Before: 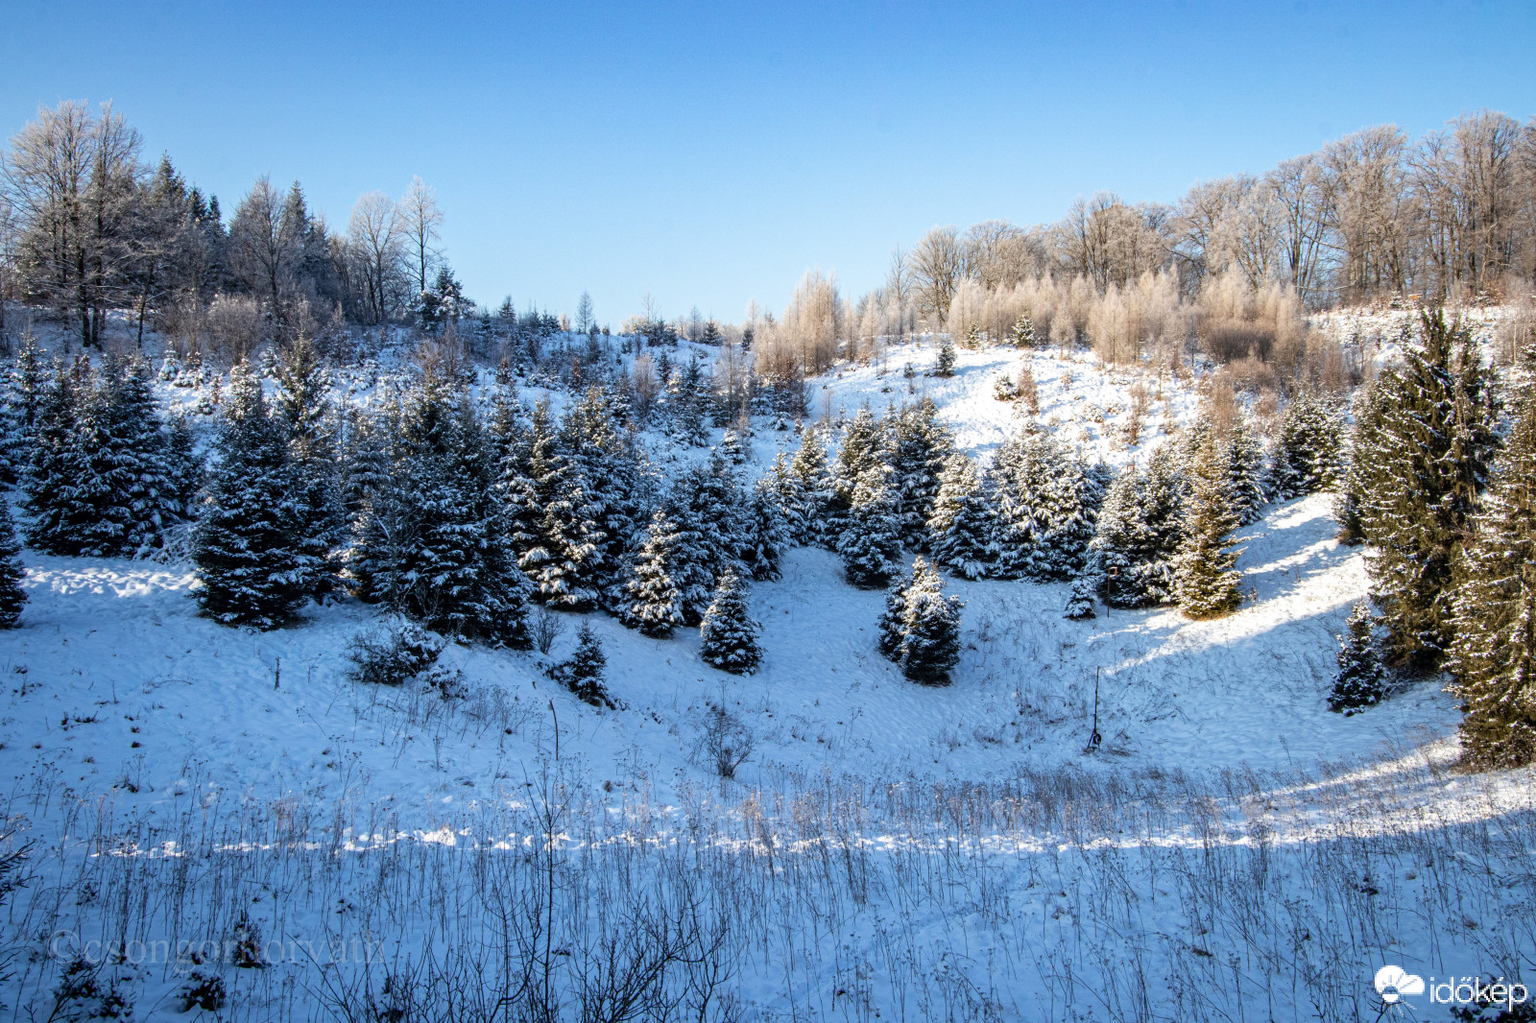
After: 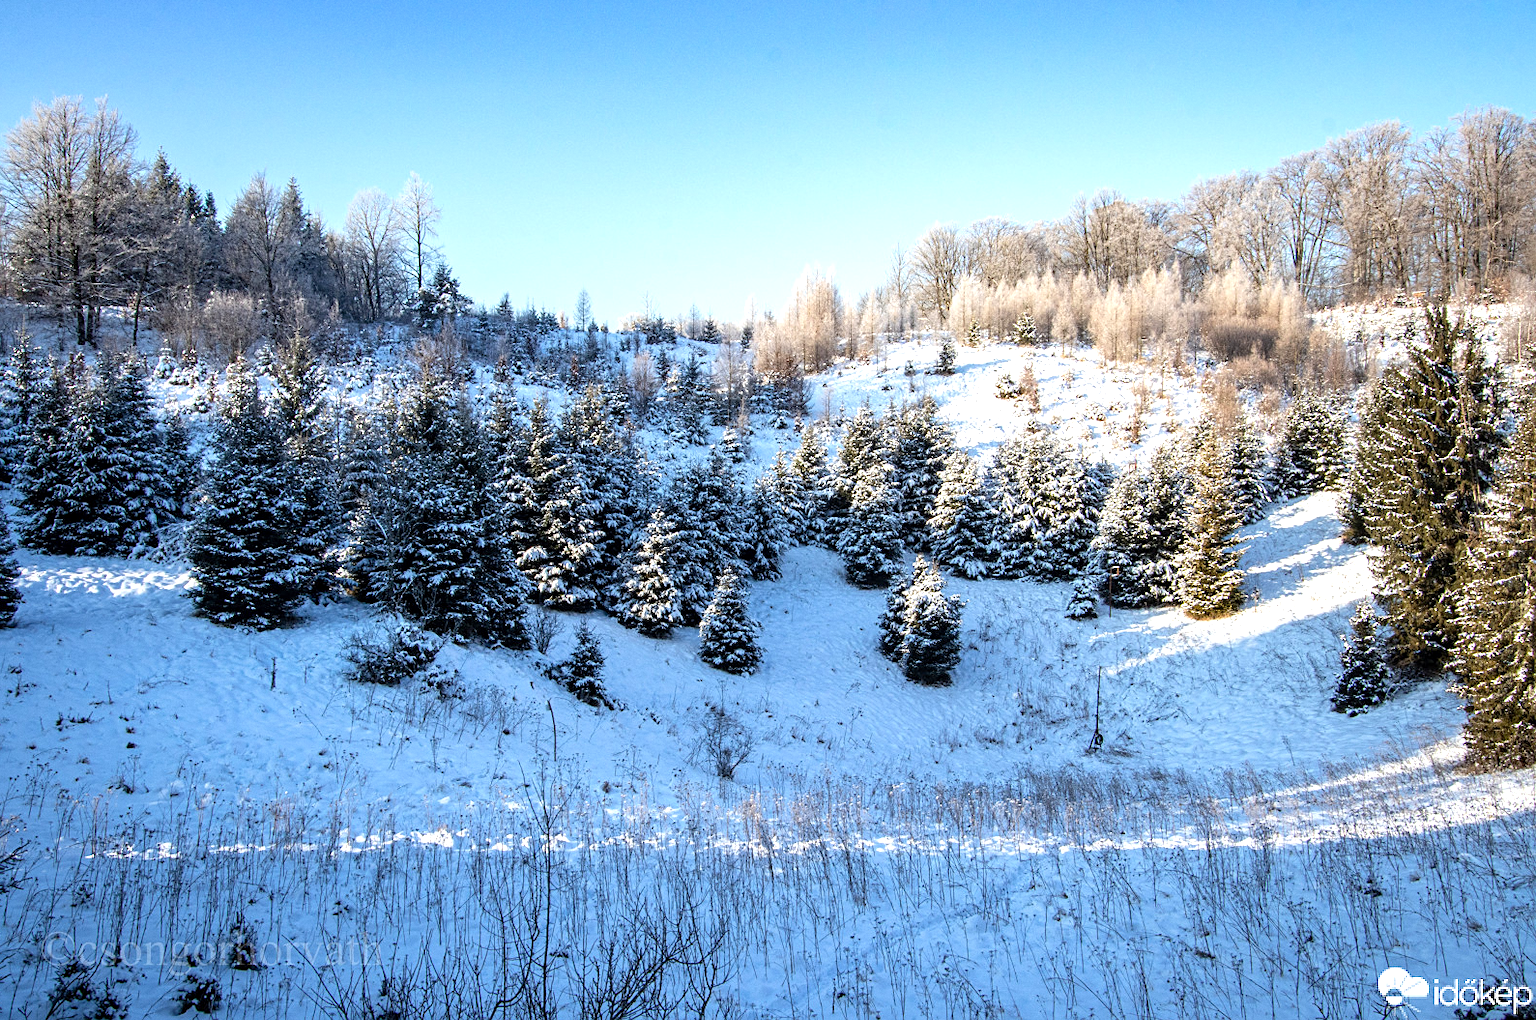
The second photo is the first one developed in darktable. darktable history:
sharpen: radius 1.559, amount 0.373, threshold 1.271
crop: left 0.434%, top 0.485%, right 0.244%, bottom 0.386%
exposure: black level correction 0.001, exposure 0.5 EV, compensate exposure bias true, compensate highlight preservation false
grain: coarseness 0.09 ISO, strength 10%
